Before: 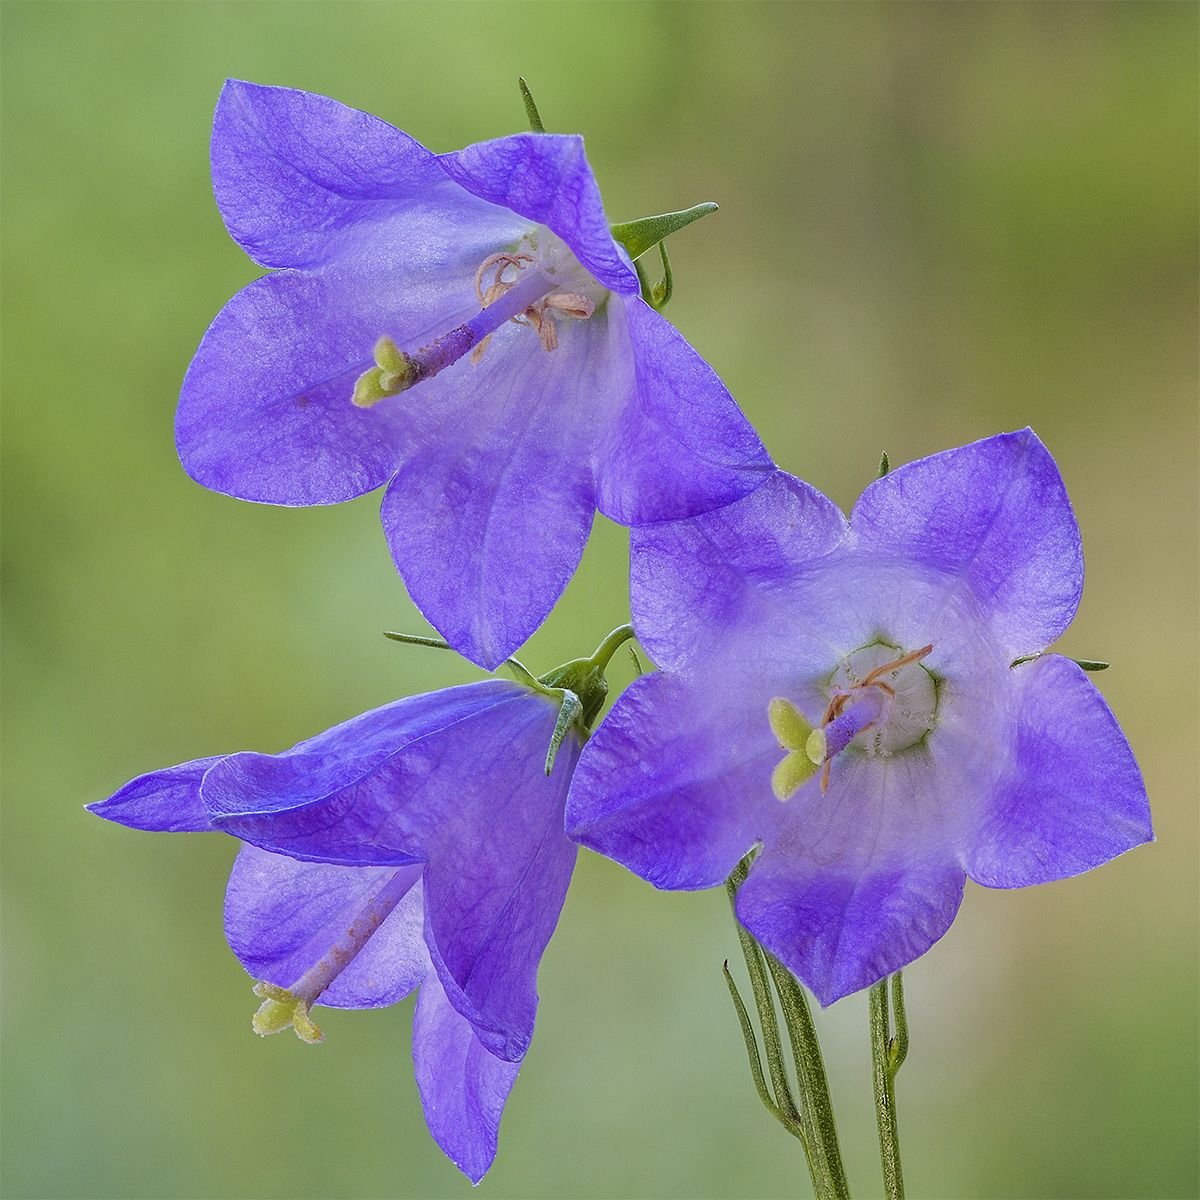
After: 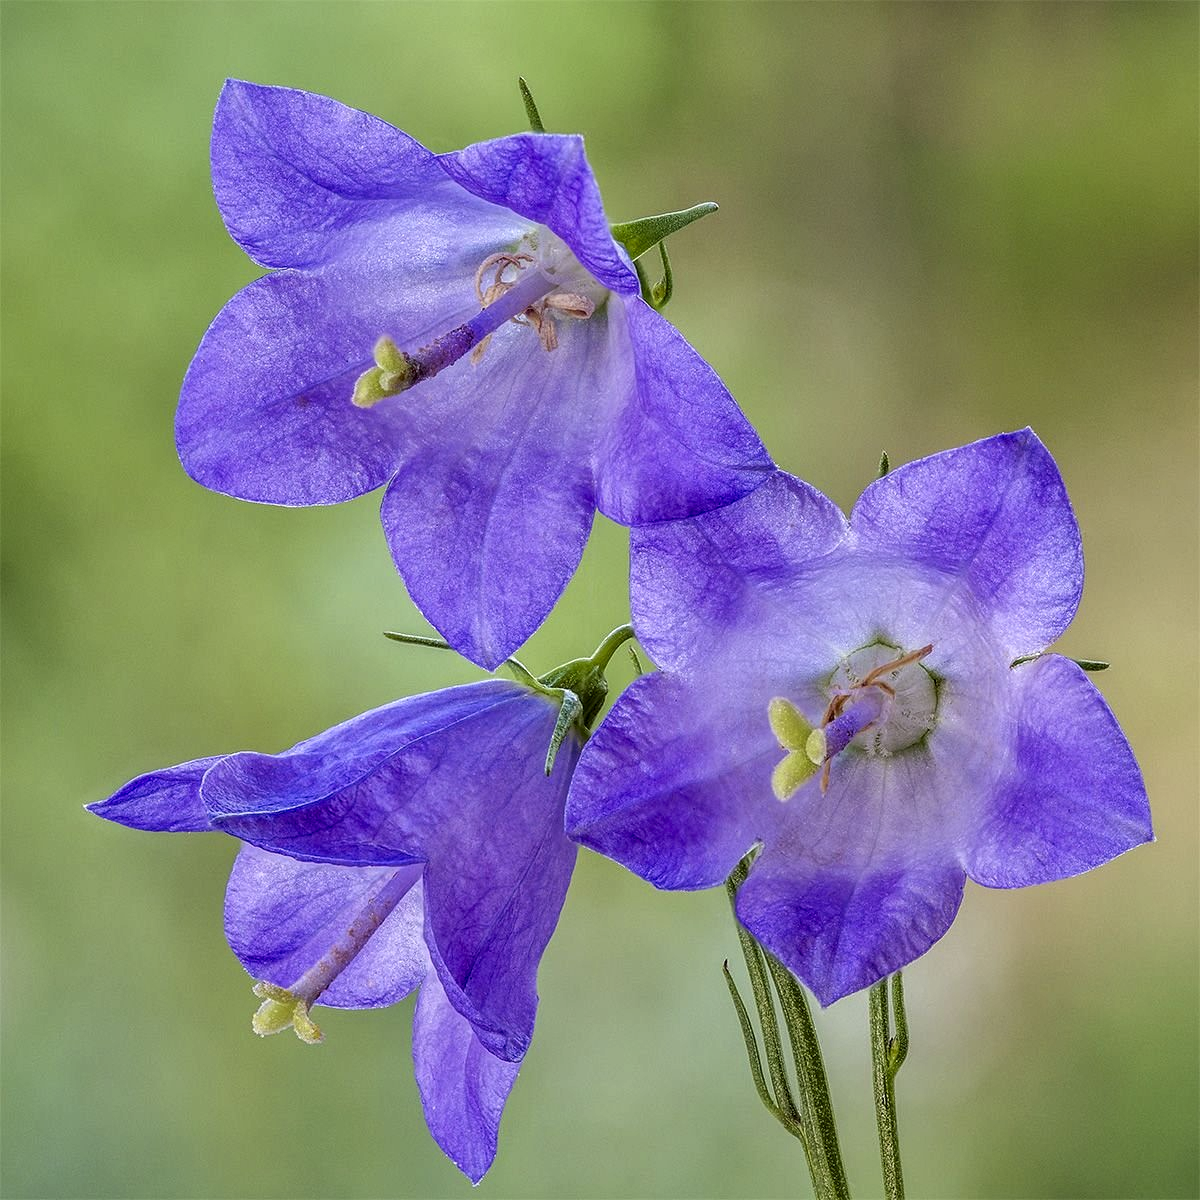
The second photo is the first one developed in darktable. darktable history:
exposure: compensate highlight preservation false
tone equalizer: on, module defaults
local contrast: detail 150%
